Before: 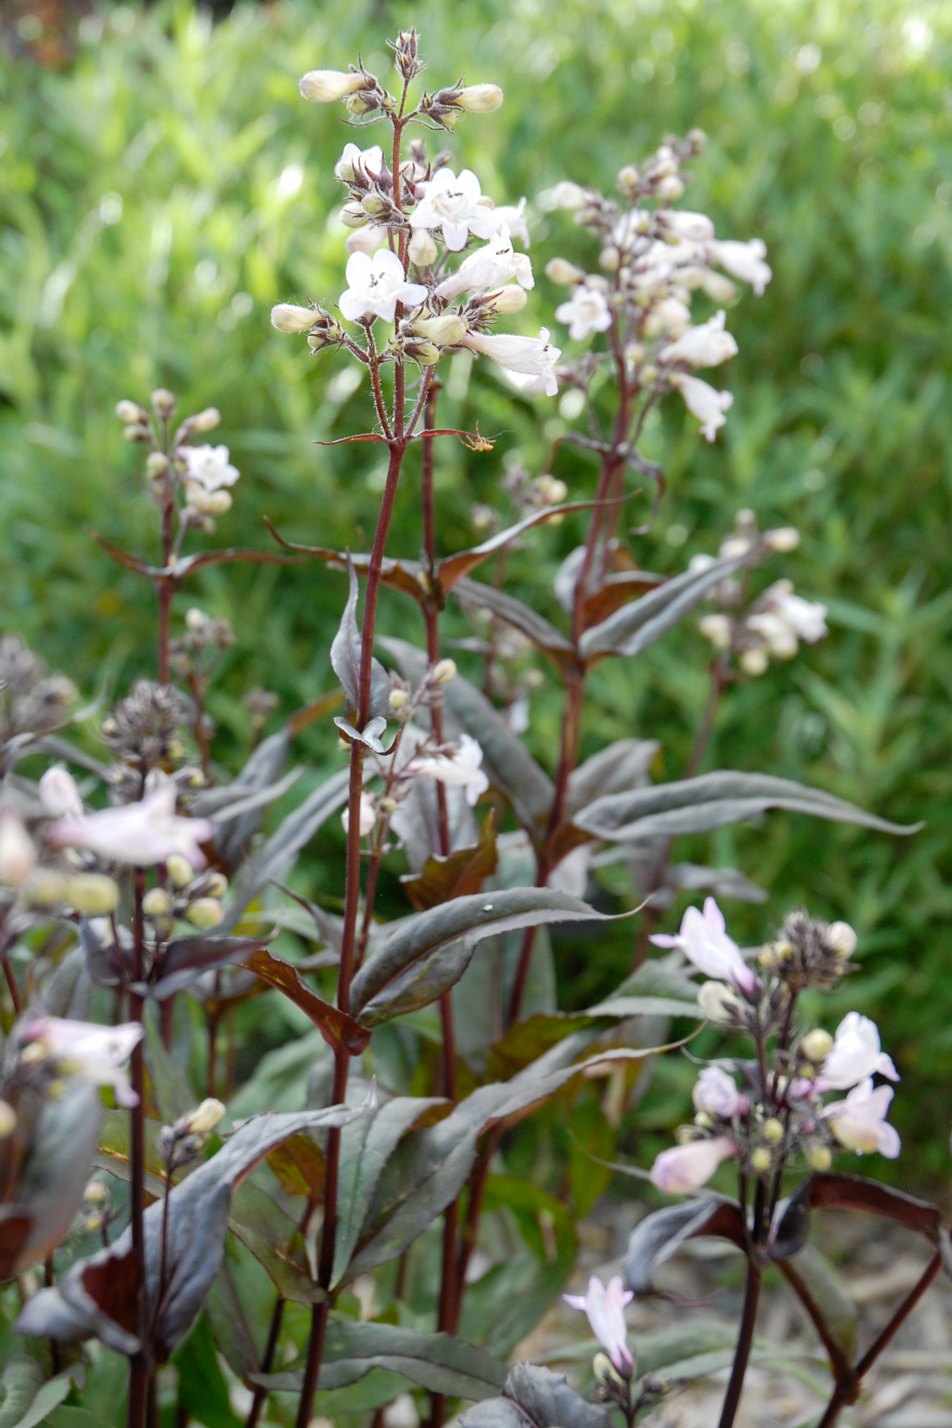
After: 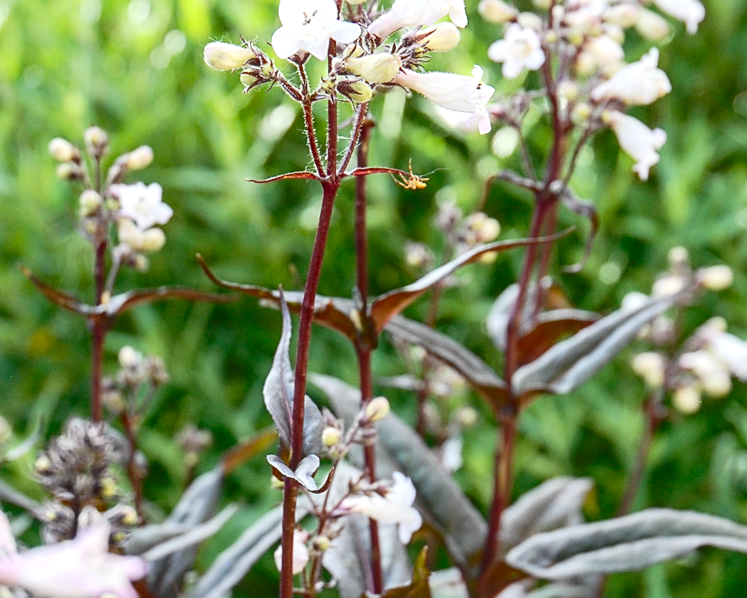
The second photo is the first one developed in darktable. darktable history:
crop: left 7.1%, top 18.349%, right 14.347%, bottom 39.749%
base curve: curves: ch0 [(0, 0) (0.283, 0.295) (1, 1)], preserve colors none
local contrast: on, module defaults
contrast brightness saturation: contrast 0.093, saturation 0.27
sharpen: on, module defaults
tone curve: curves: ch0 [(0, 0) (0.003, 0.077) (0.011, 0.089) (0.025, 0.105) (0.044, 0.122) (0.069, 0.134) (0.1, 0.151) (0.136, 0.171) (0.177, 0.198) (0.224, 0.23) (0.277, 0.273) (0.335, 0.343) (0.399, 0.422) (0.468, 0.508) (0.543, 0.601) (0.623, 0.695) (0.709, 0.782) (0.801, 0.866) (0.898, 0.934) (1, 1)], color space Lab, independent channels, preserve colors none
